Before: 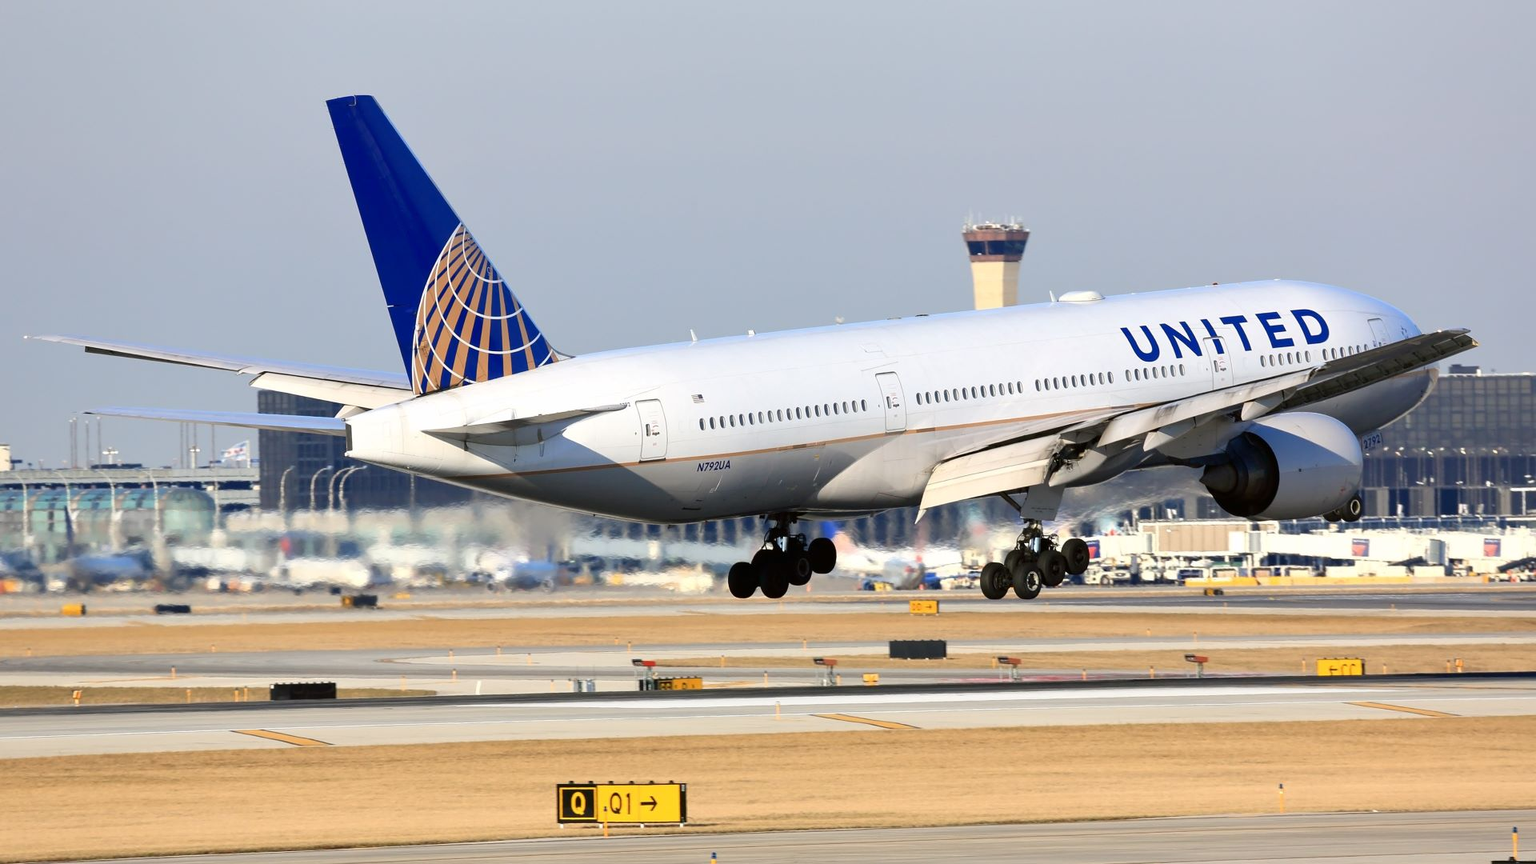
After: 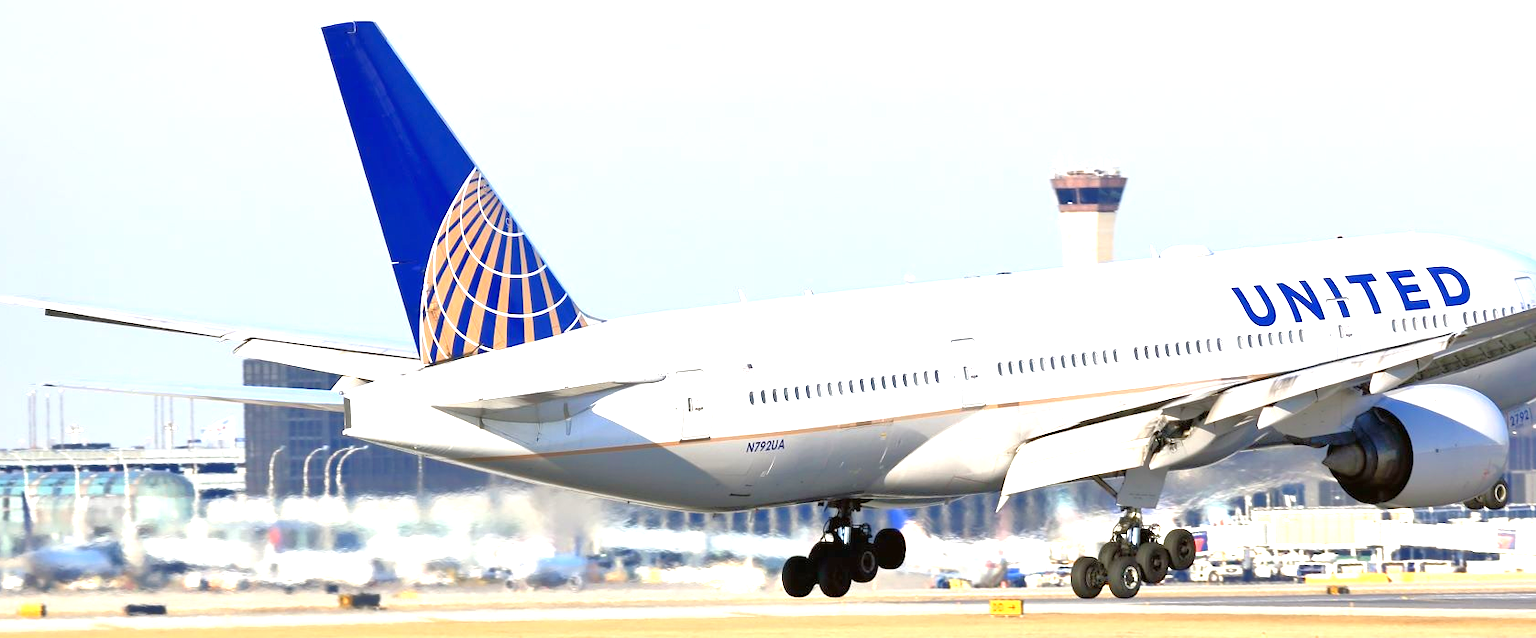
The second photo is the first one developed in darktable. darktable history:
exposure: black level correction 0, exposure 1.1 EV, compensate exposure bias true, compensate highlight preservation false
crop: left 3.015%, top 8.969%, right 9.647%, bottom 26.457%
tone equalizer: -7 EV 0.15 EV, -6 EV 0.6 EV, -5 EV 1.15 EV, -4 EV 1.33 EV, -3 EV 1.15 EV, -2 EV 0.6 EV, -1 EV 0.15 EV, mask exposure compensation -0.5 EV
